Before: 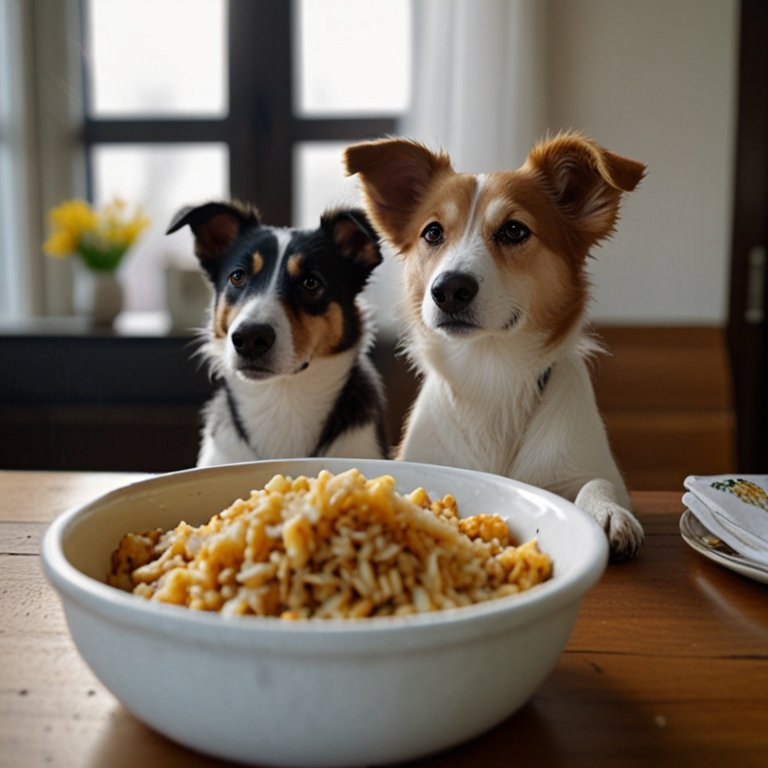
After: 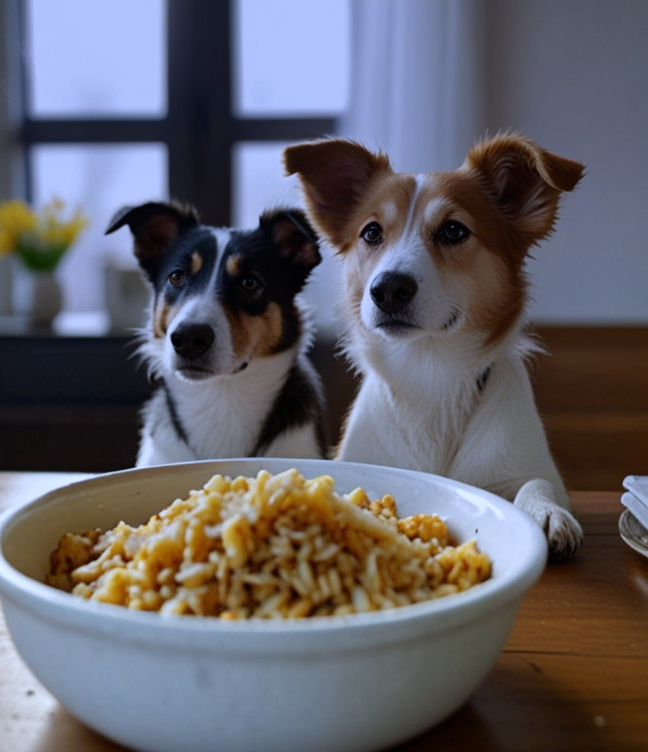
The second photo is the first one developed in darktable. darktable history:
crop: left 8.026%, right 7.374%
graduated density: hue 238.83°, saturation 50%
white balance: red 0.926, green 1.003, blue 1.133
